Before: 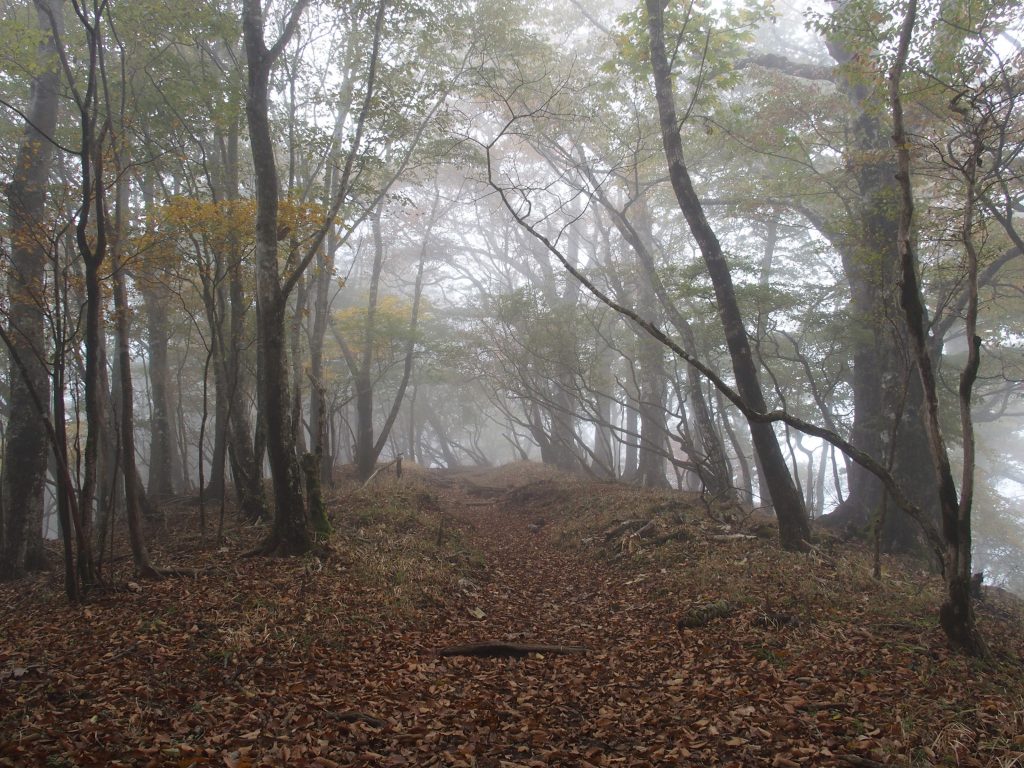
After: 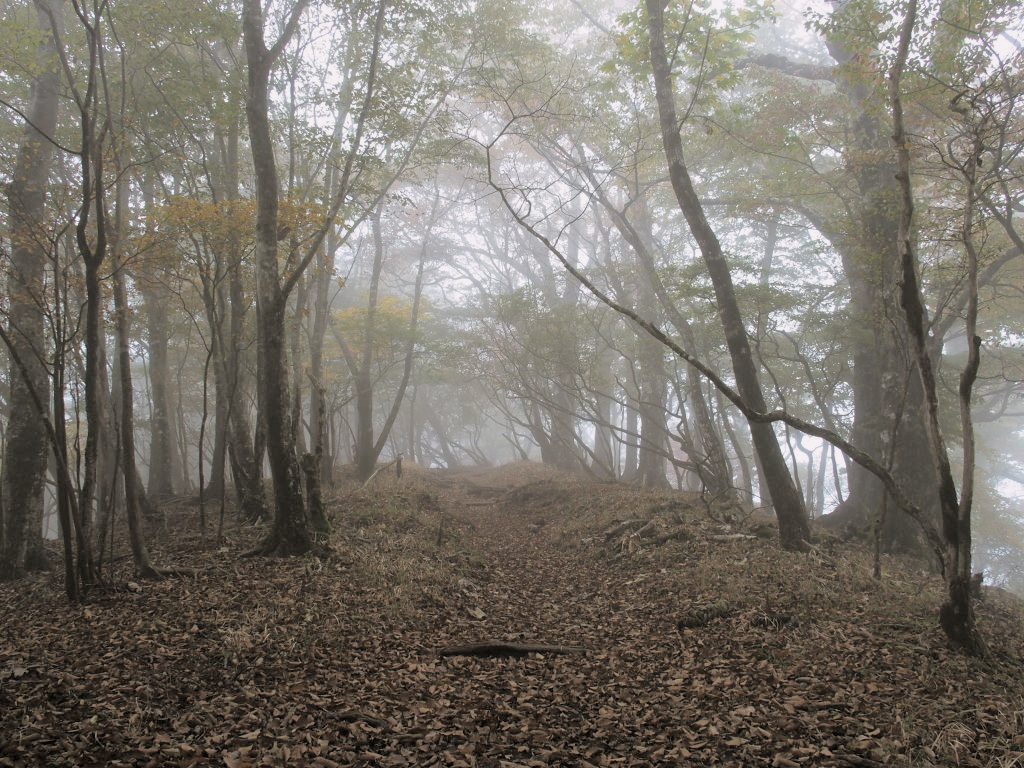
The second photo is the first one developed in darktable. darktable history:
tone curve: curves: ch0 [(0.047, 0) (0.292, 0.352) (0.657, 0.678) (1, 0.958)], color space Lab, linked channels, preserve colors none
split-toning: shadows › hue 46.8°, shadows › saturation 0.17, highlights › hue 316.8°, highlights › saturation 0.27, balance -51.82
